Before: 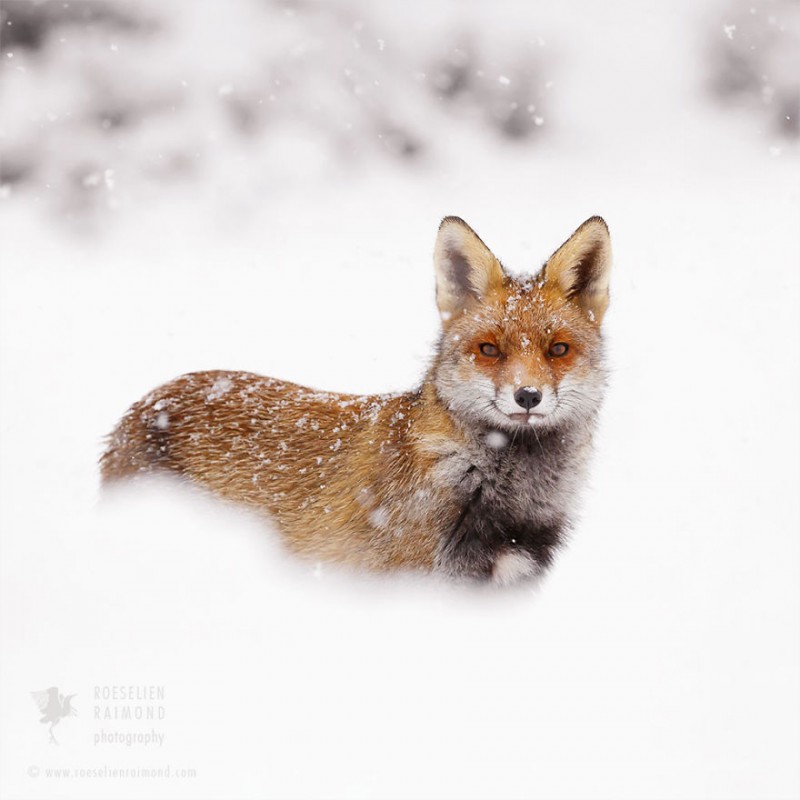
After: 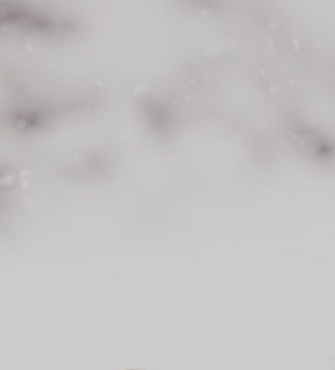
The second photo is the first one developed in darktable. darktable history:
filmic rgb: black relative exposure -6.98 EV, white relative exposure 5.63 EV, hardness 2.86
crop and rotate: left 10.817%, top 0.062%, right 47.194%, bottom 53.626%
